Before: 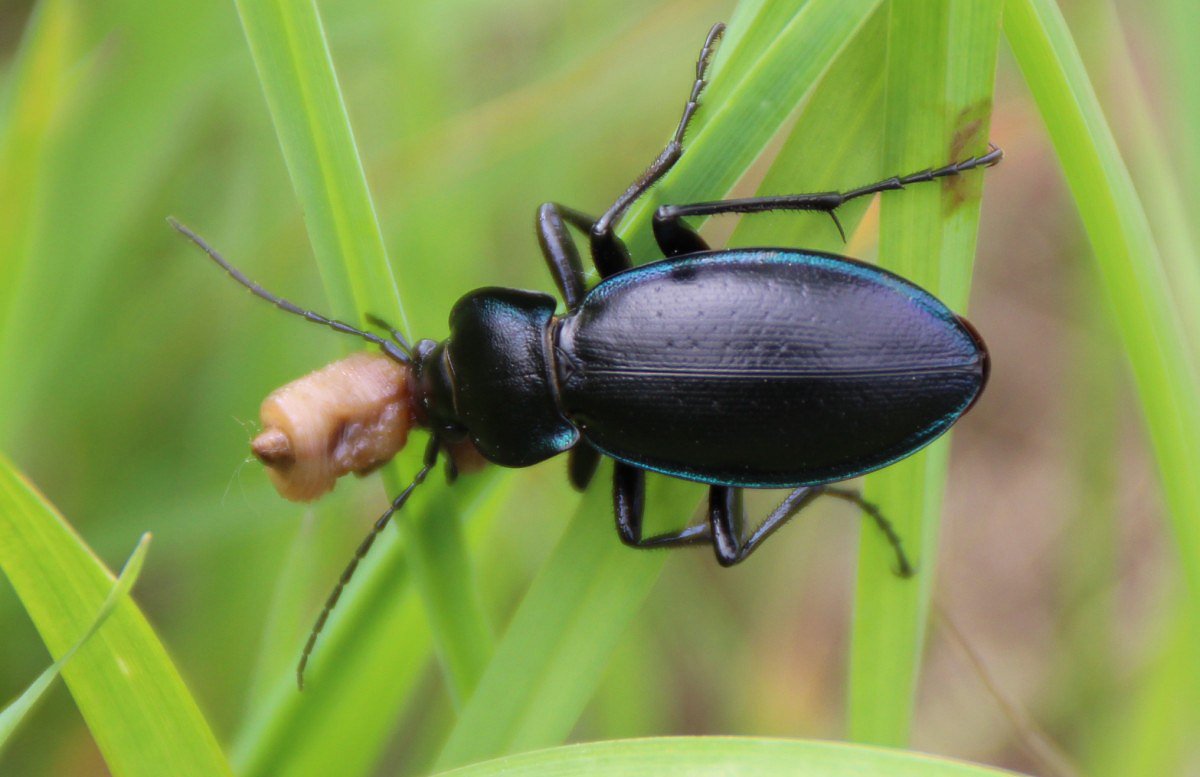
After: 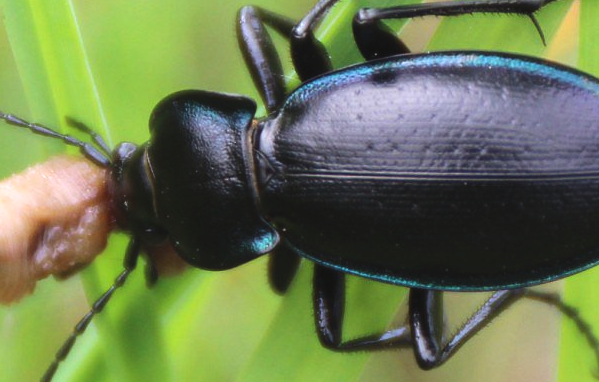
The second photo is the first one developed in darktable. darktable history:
tone equalizer: -8 EV -0.447 EV, -7 EV -0.374 EV, -6 EV -0.357 EV, -5 EV -0.219 EV, -3 EV 0.242 EV, -2 EV 0.307 EV, -1 EV 0.363 EV, +0 EV 0.386 EV, edges refinement/feathering 500, mask exposure compensation -1.57 EV, preserve details no
crop: left 25.059%, top 25.463%, right 25.017%, bottom 25.32%
exposure: black level correction -0.007, exposure 0.067 EV, compensate exposure bias true, compensate highlight preservation false
